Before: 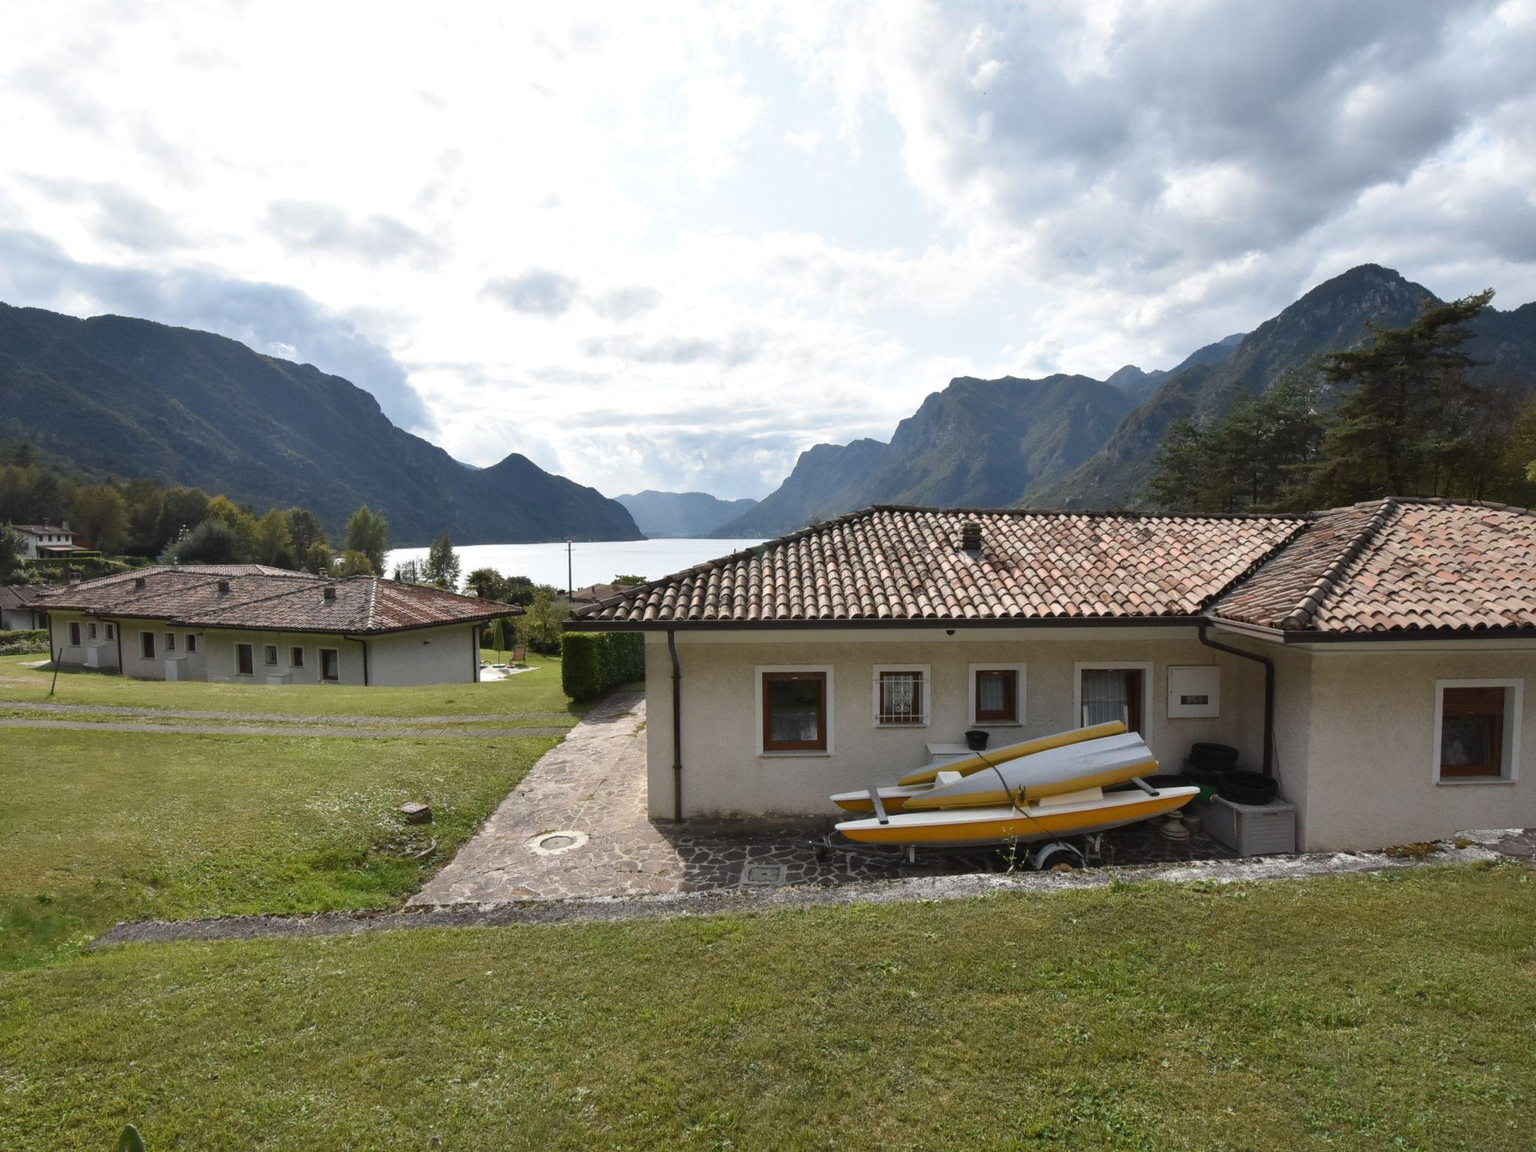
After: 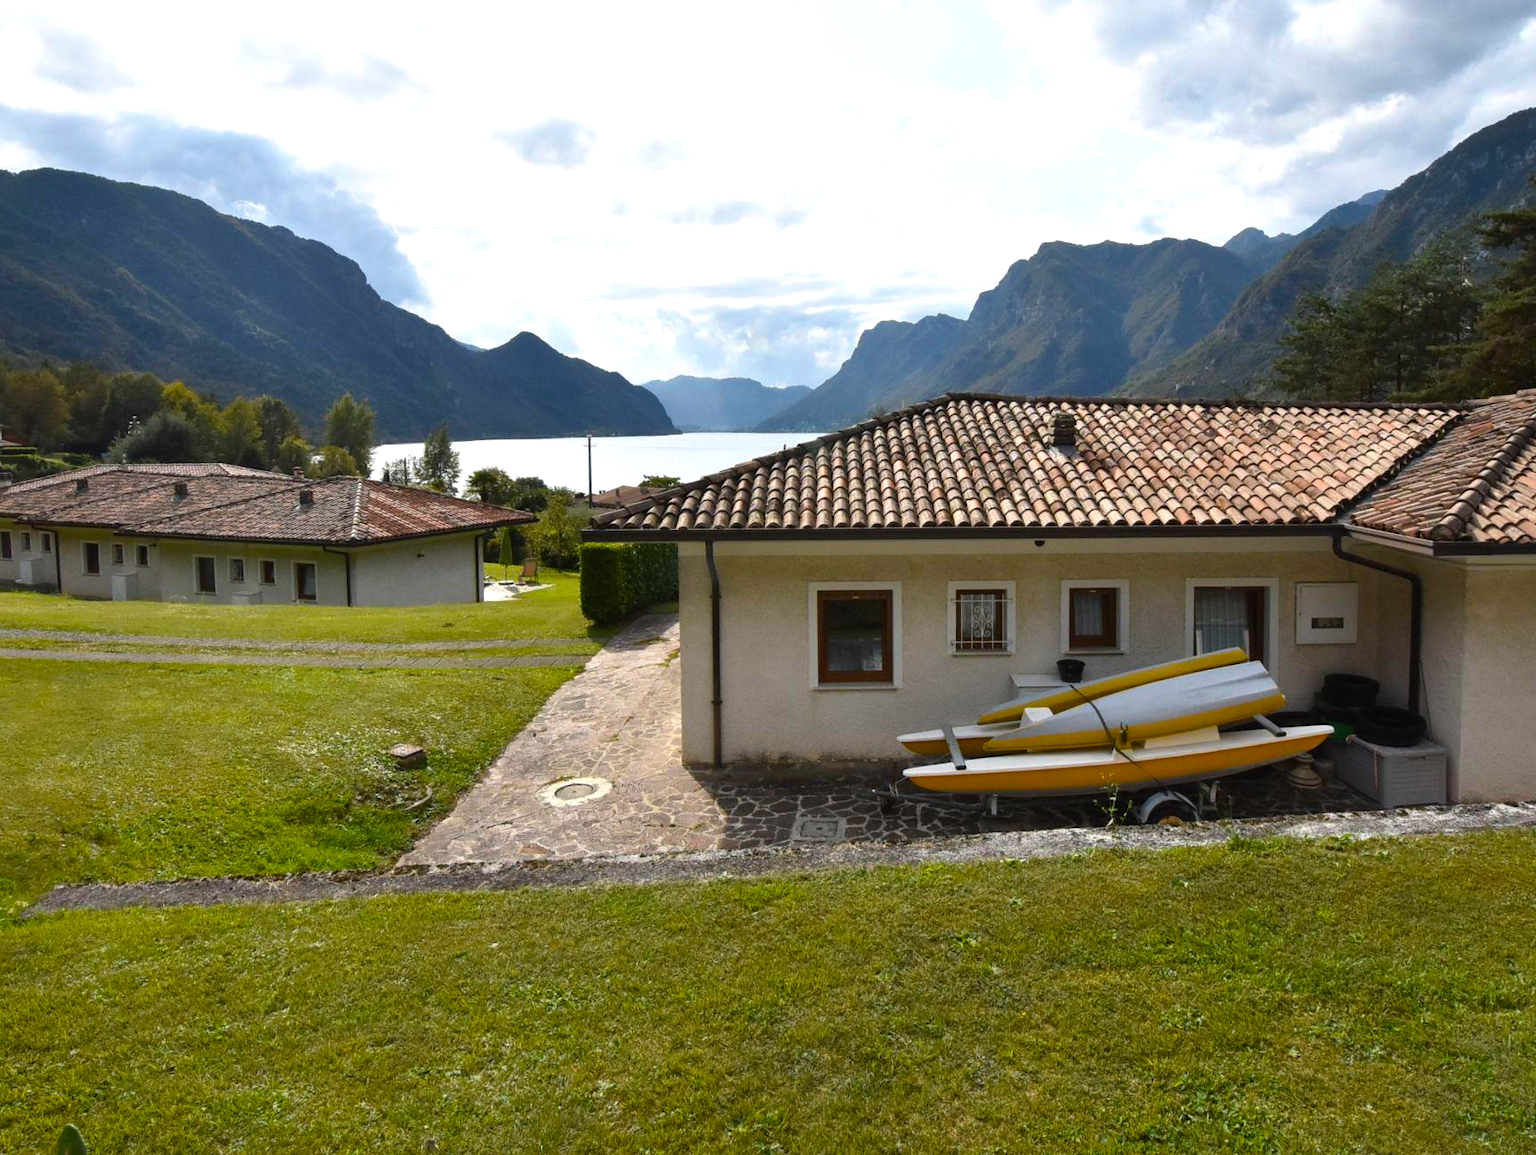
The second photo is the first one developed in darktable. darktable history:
crop and rotate: left 4.614%, top 15.023%, right 10.676%
color balance rgb: perceptual saturation grading › global saturation 25.721%, global vibrance 30.142%, contrast 10.476%
